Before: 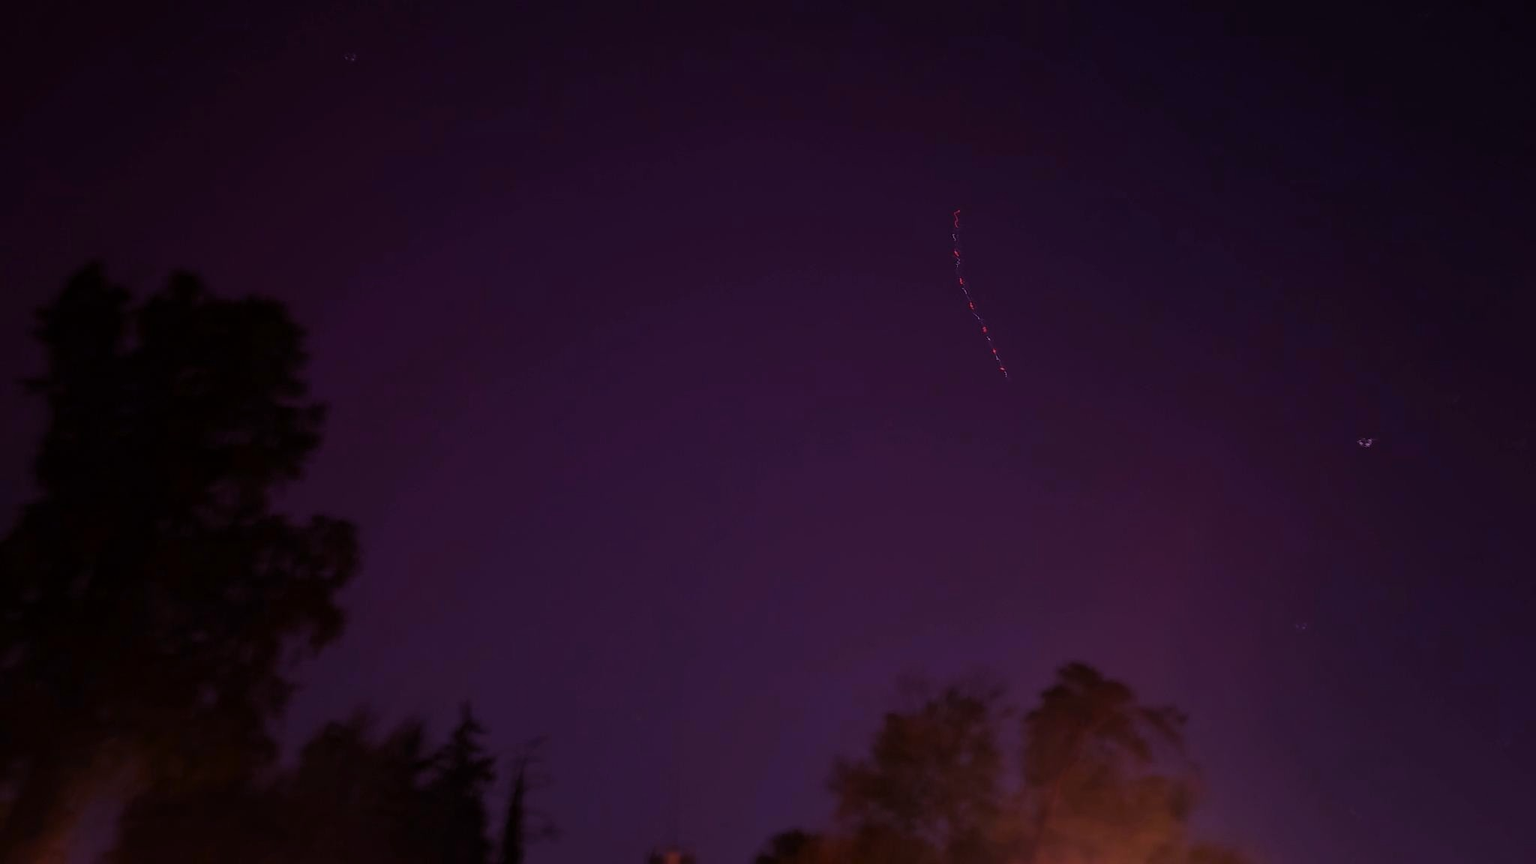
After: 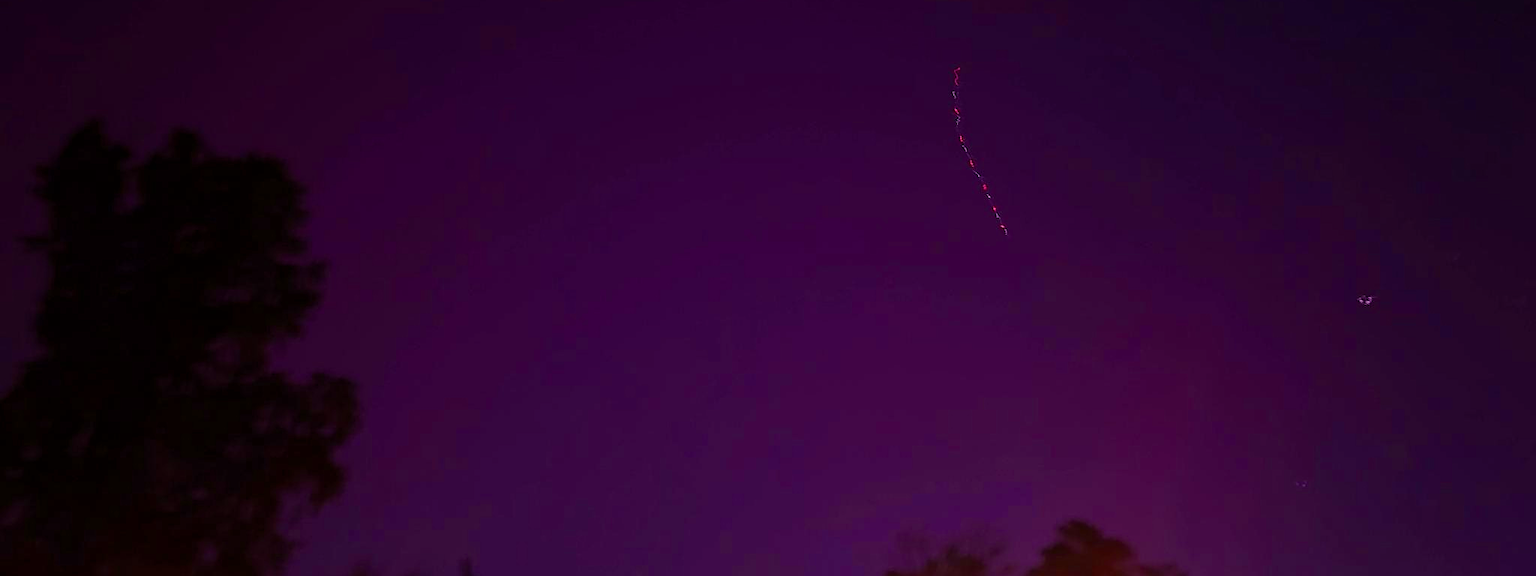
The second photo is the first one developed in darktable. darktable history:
exposure: exposure 0.232 EV, compensate highlight preservation false
sharpen: on, module defaults
crop: top 16.545%, bottom 16.772%
color balance rgb: power › hue 314.6°, highlights gain › chroma 0.944%, highlights gain › hue 27.23°, linear chroma grading › global chroma 20.627%, perceptual saturation grading › global saturation 24.993%, global vibrance 20.314%
